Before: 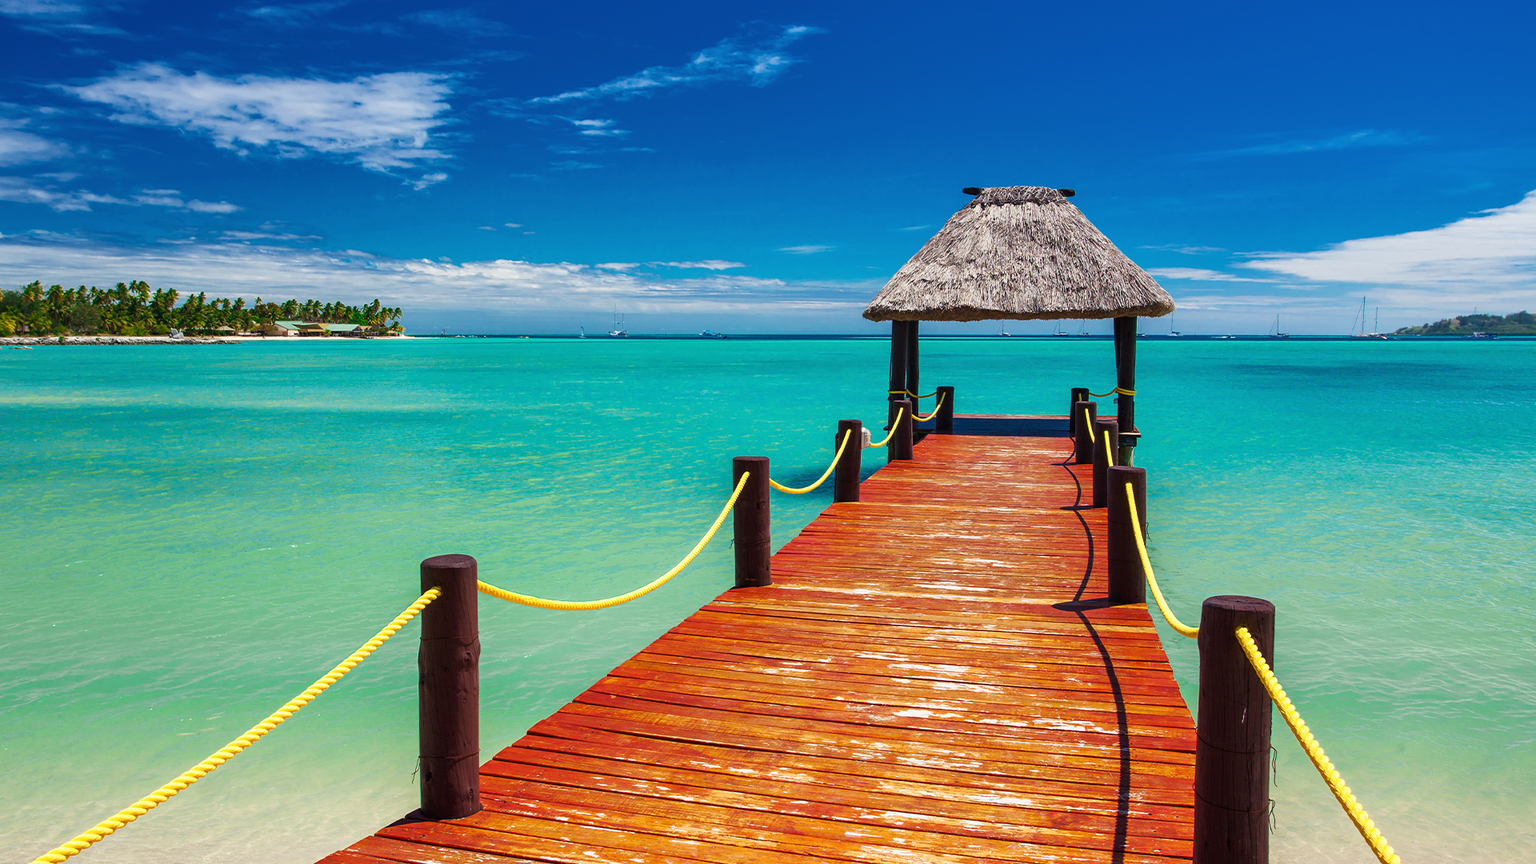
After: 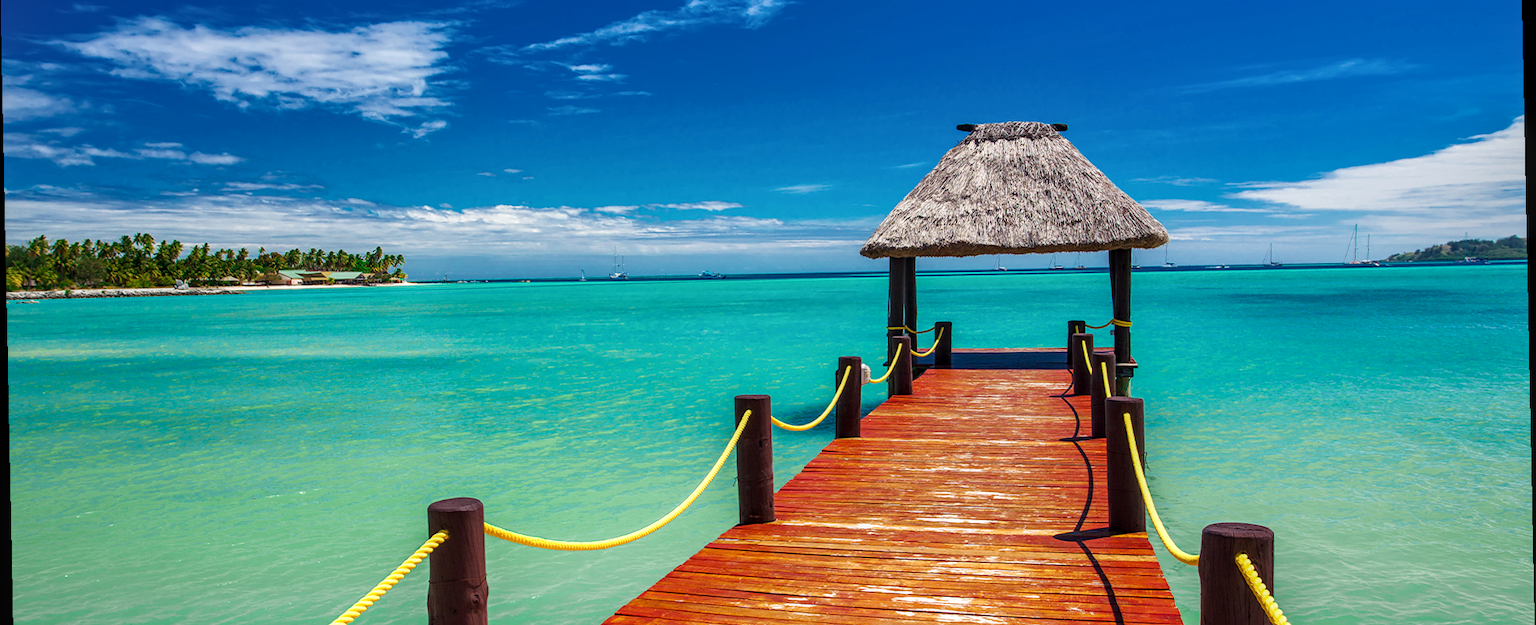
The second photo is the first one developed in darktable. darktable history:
local contrast: on, module defaults
rotate and perspective: rotation -1.17°, automatic cropping off
crop and rotate: top 8.293%, bottom 20.996%
